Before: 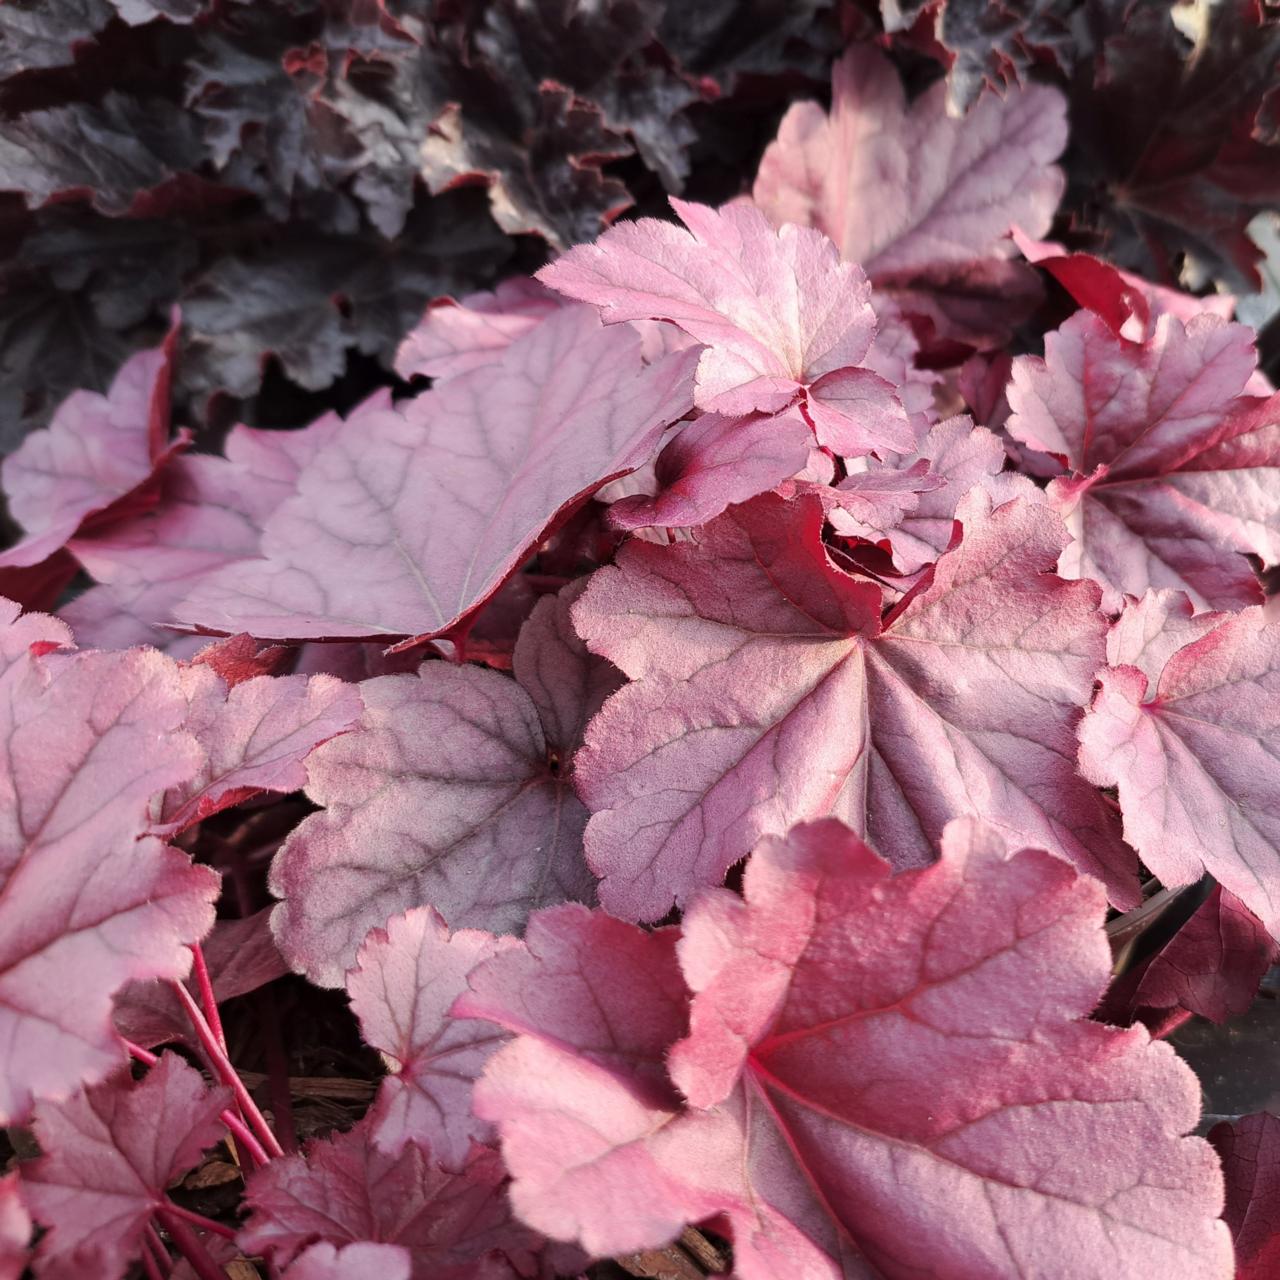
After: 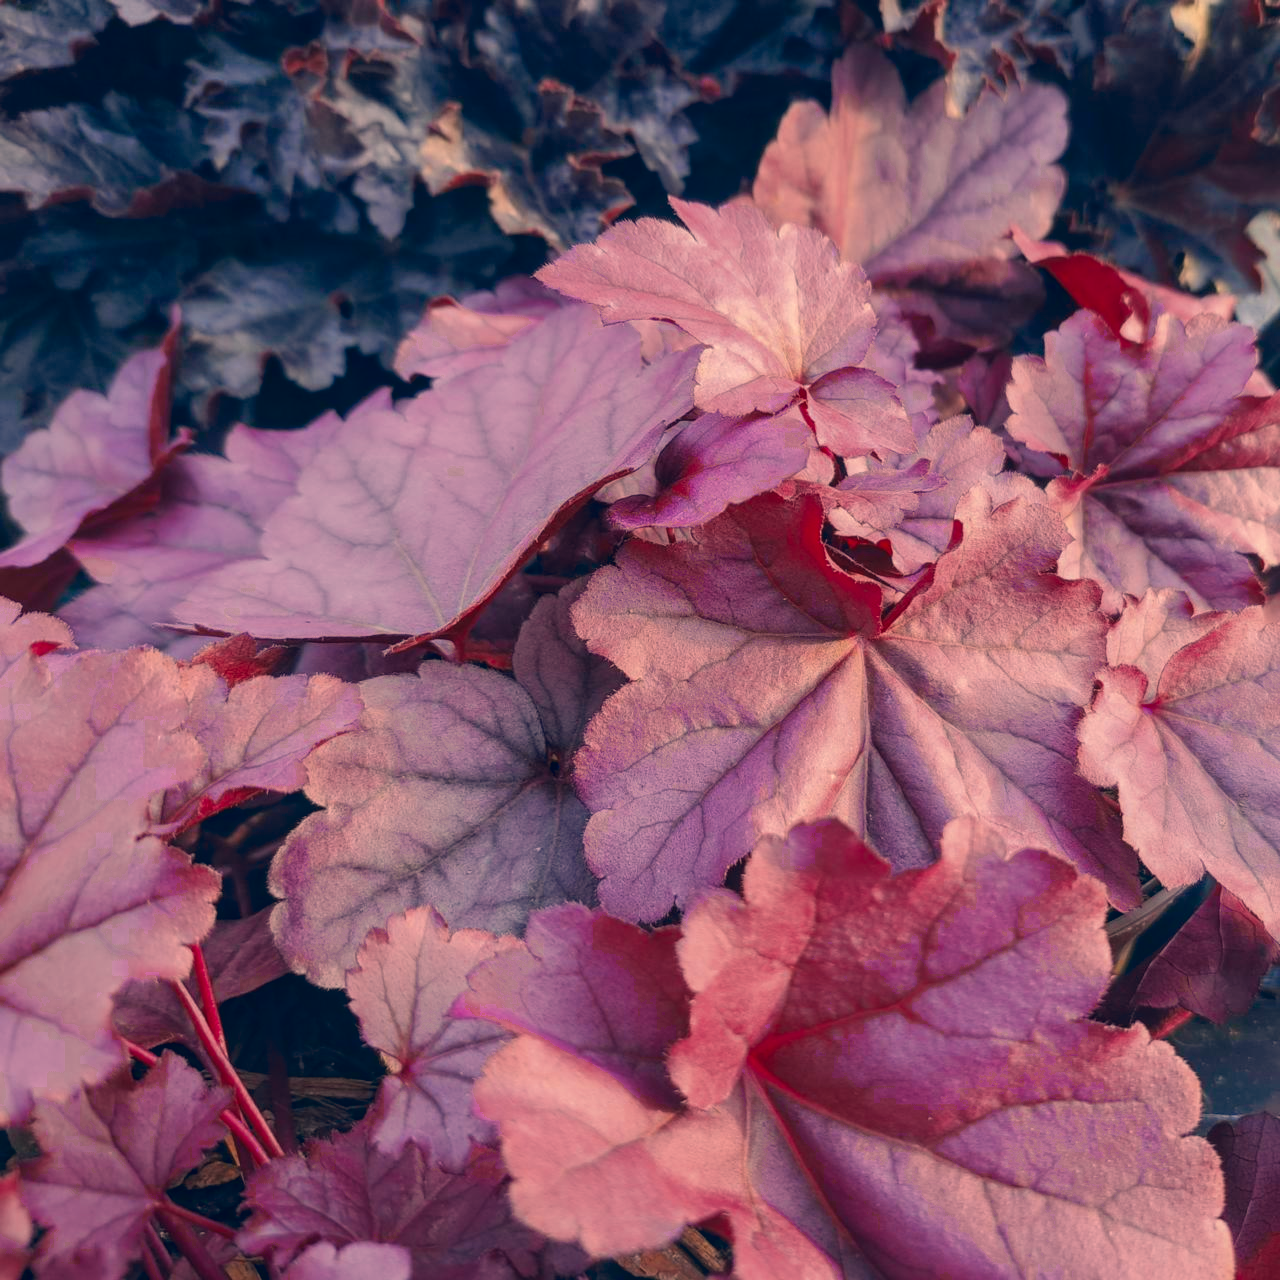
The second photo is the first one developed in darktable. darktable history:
color zones: curves: ch0 [(0, 0.363) (0.128, 0.373) (0.25, 0.5) (0.402, 0.407) (0.521, 0.525) (0.63, 0.559) (0.729, 0.662) (0.867, 0.471)]; ch1 [(0, 0.515) (0.136, 0.618) (0.25, 0.5) (0.378, 0) (0.516, 0) (0.622, 0.593) (0.737, 0.819) (0.87, 0.593)]; ch2 [(0, 0.529) (0.128, 0.471) (0.282, 0.451) (0.386, 0.662) (0.516, 0.525) (0.633, 0.554) (0.75, 0.62) (0.875, 0.441)]
local contrast: detail 110%
color correction: highlights a* 10.27, highlights b* 14.58, shadows a* -9.98, shadows b* -14.93
